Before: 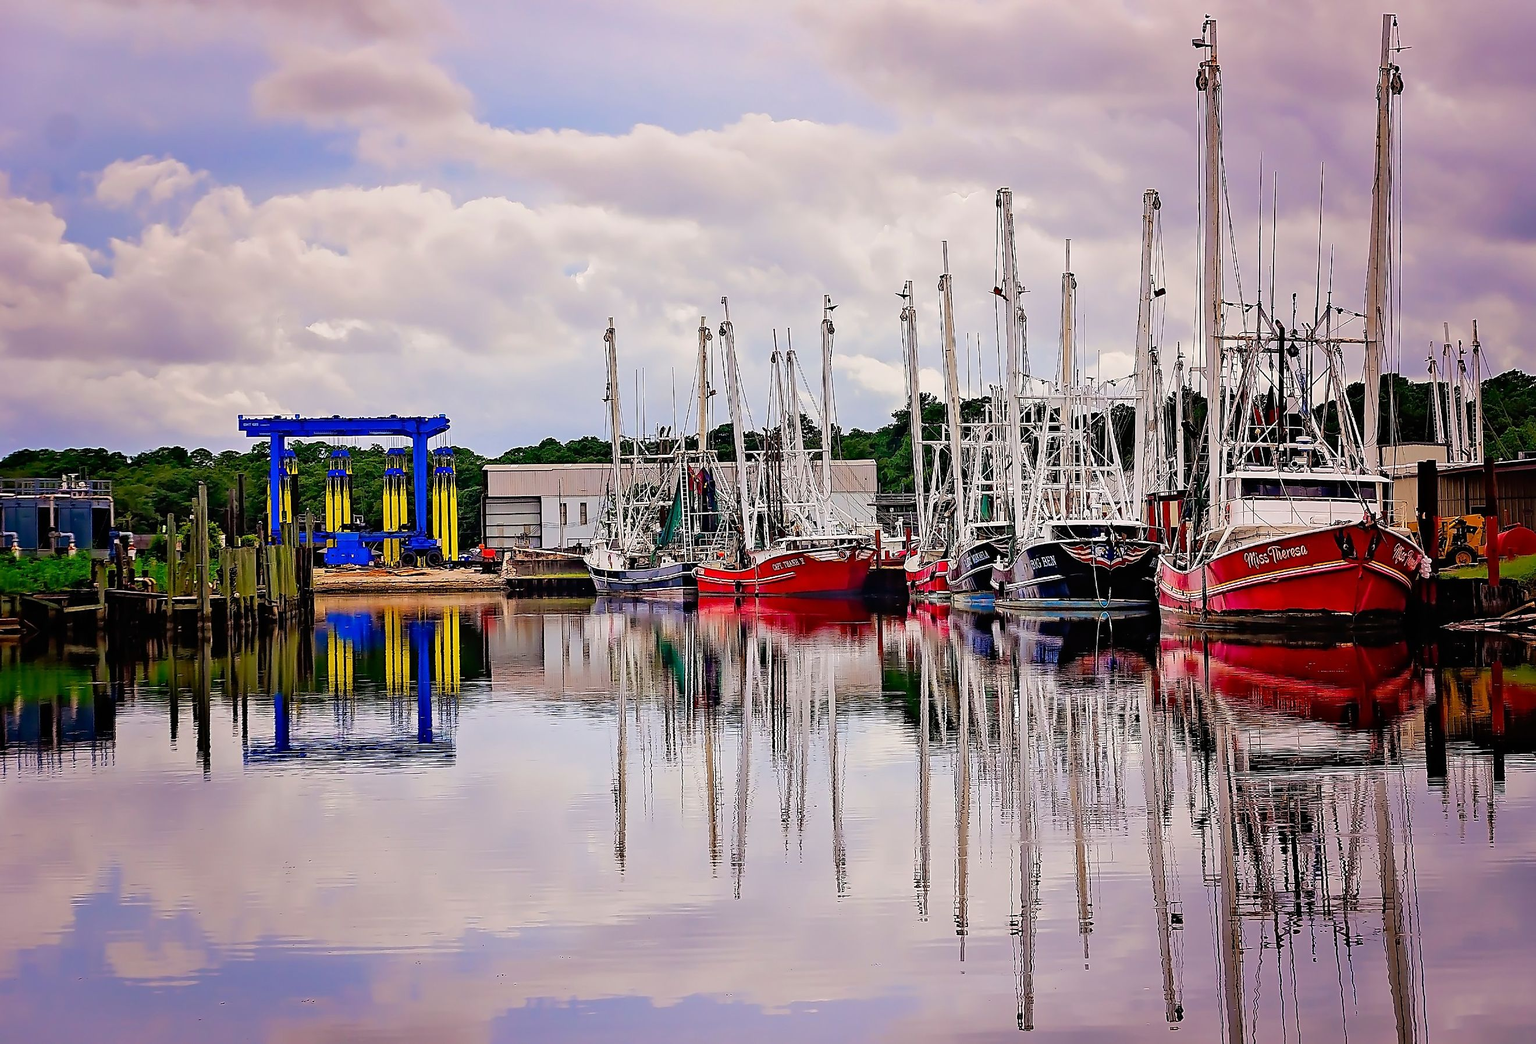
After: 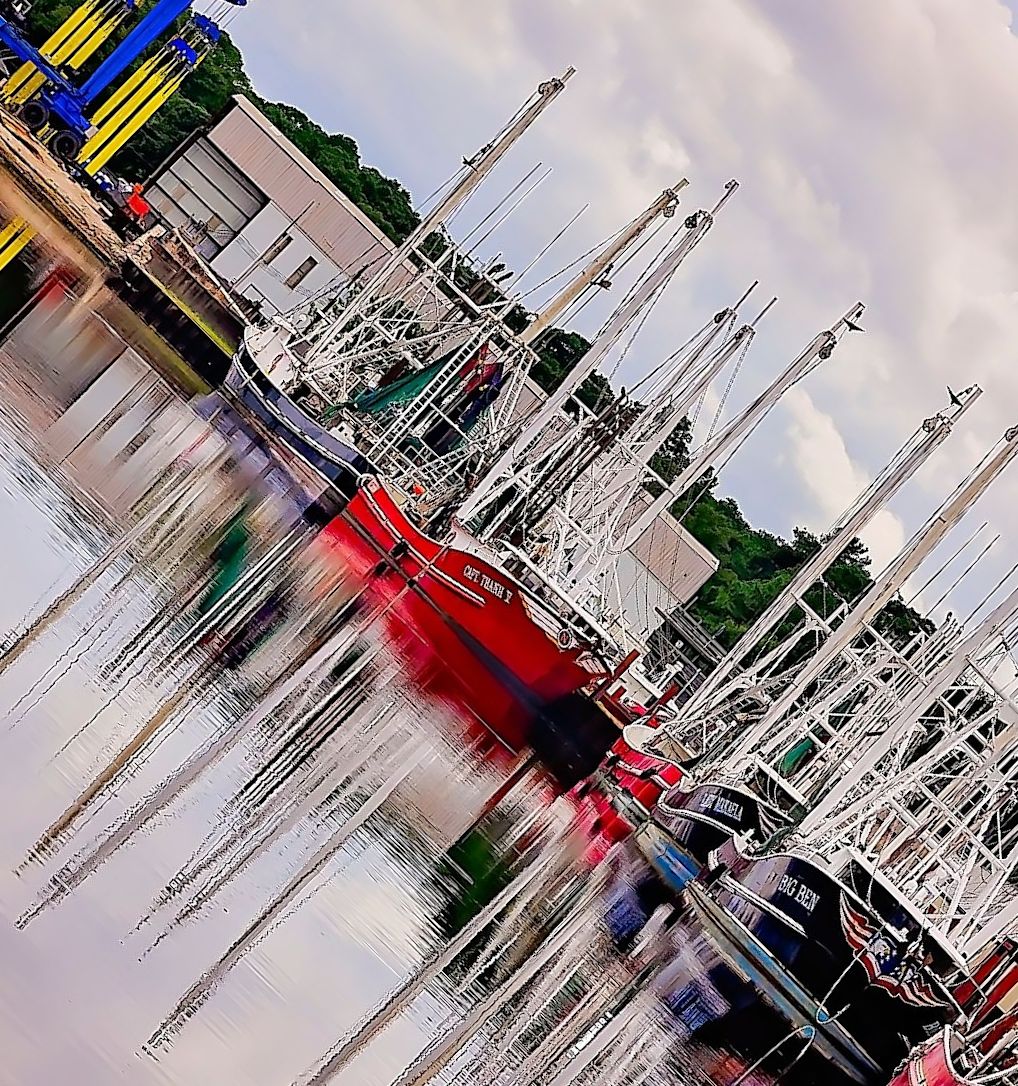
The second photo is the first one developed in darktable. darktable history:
crop and rotate: angle -45.2°, top 16.412%, right 0.957%, bottom 11.745%
